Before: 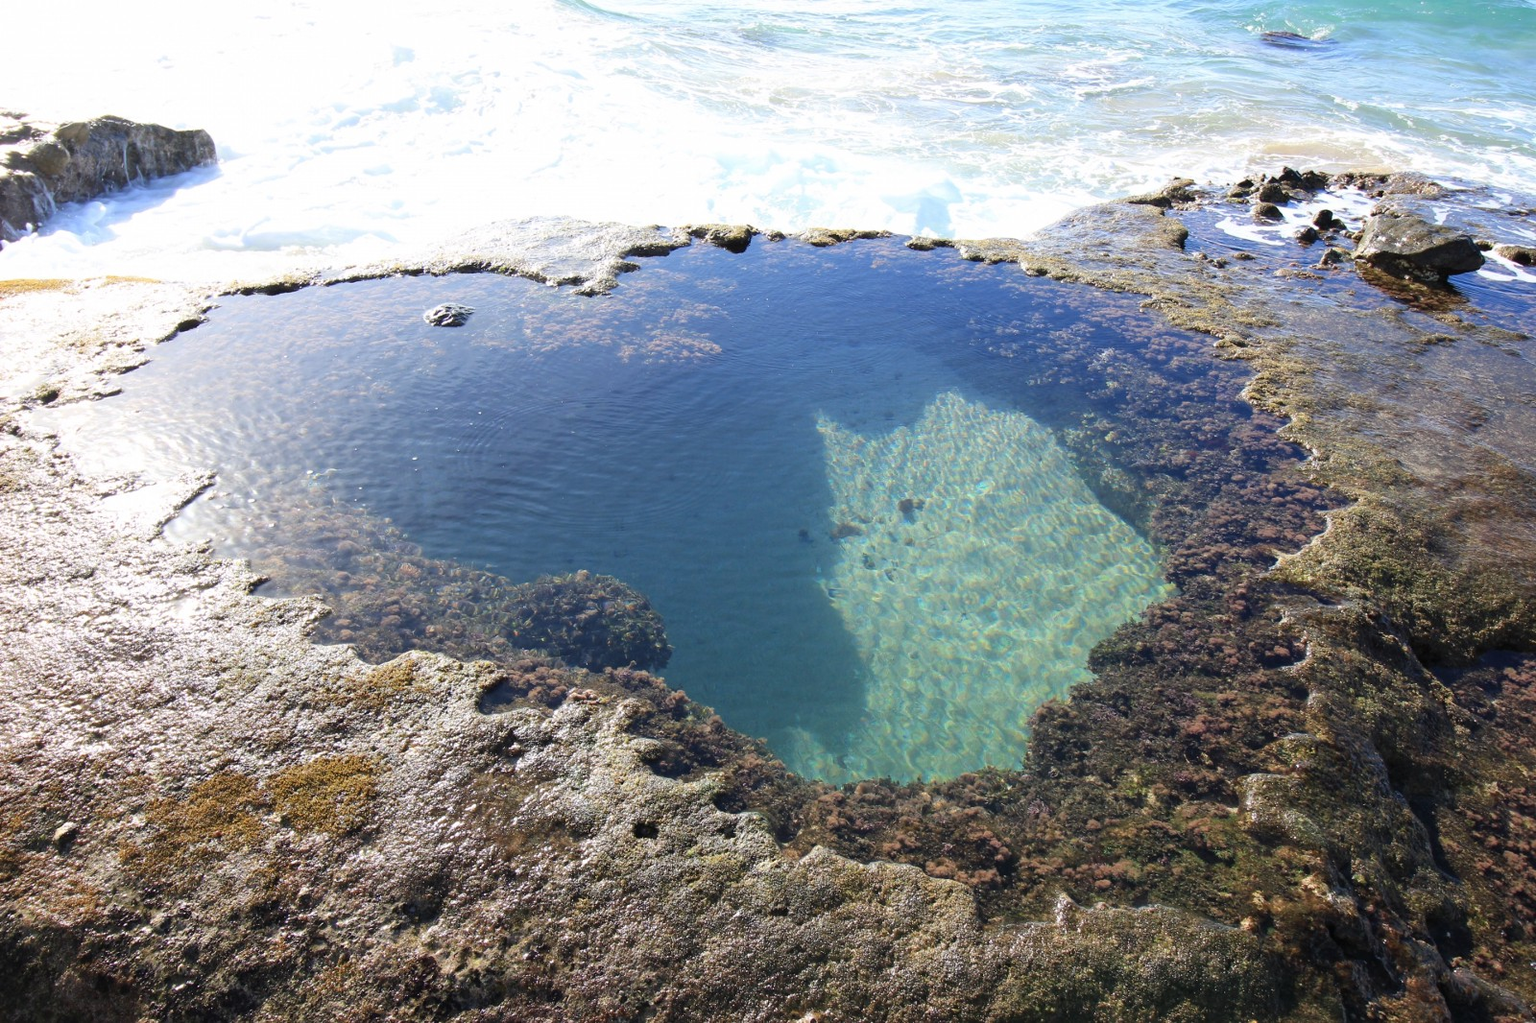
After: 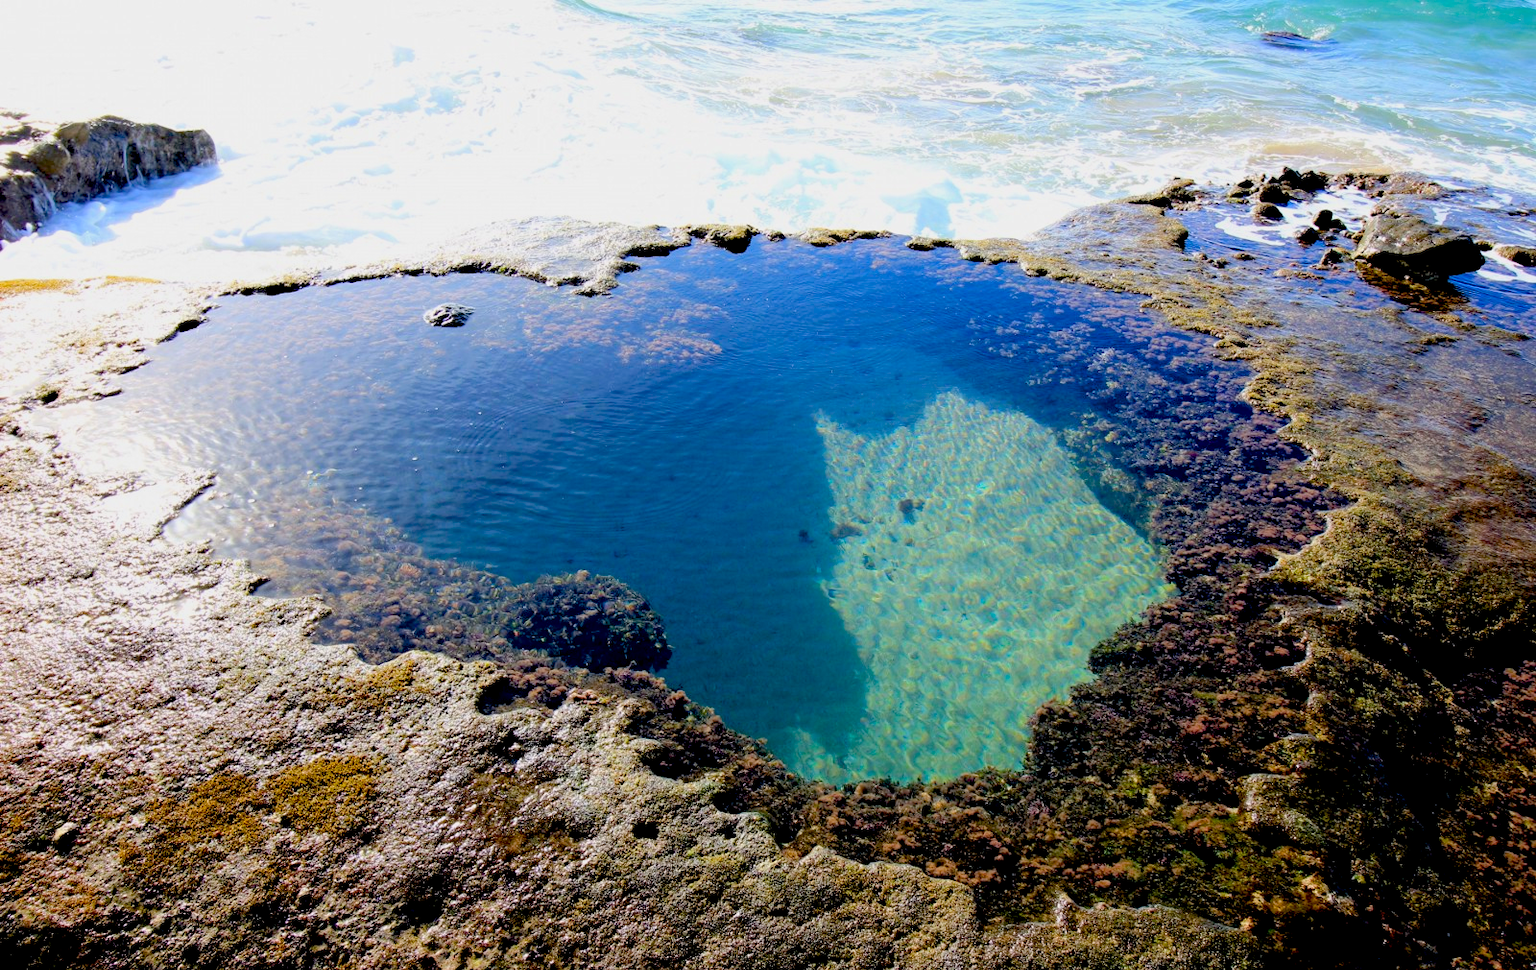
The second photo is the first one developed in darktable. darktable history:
exposure: black level correction 0.046, exposure -0.228 EV, compensate highlight preservation false
color balance rgb: perceptual saturation grading › global saturation 25%, perceptual brilliance grading › mid-tones 10%, perceptual brilliance grading › shadows 15%, global vibrance 20%
crop and rotate: top 0%, bottom 5.097%
